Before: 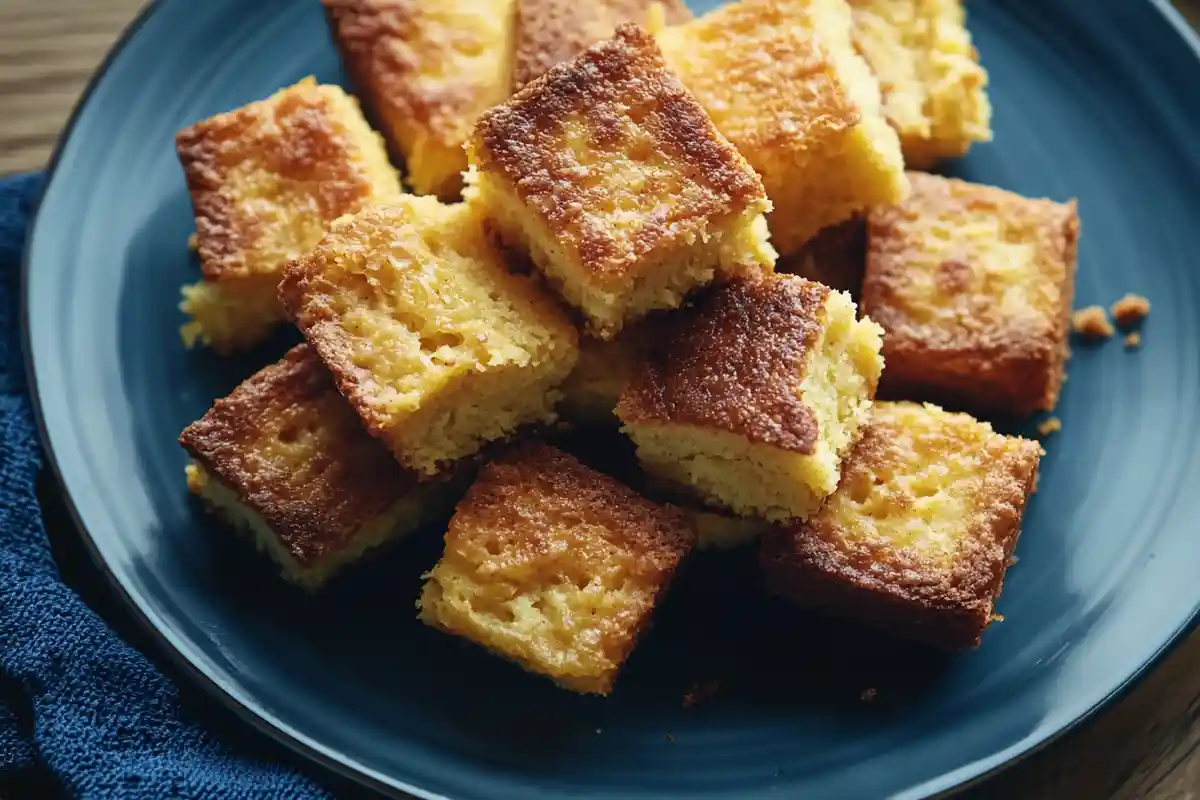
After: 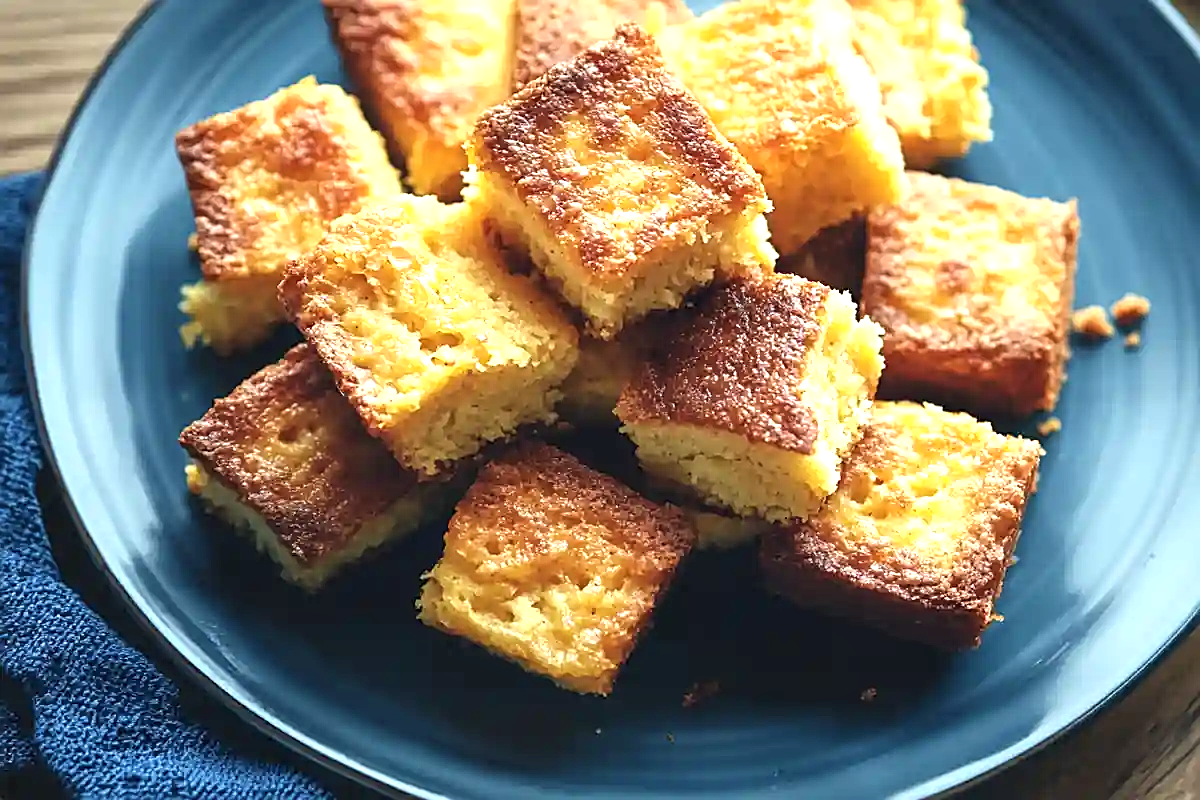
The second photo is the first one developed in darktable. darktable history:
sharpen: on, module defaults
local contrast: highlights 105%, shadows 103%, detail 119%, midtone range 0.2
exposure: black level correction 0, exposure 0.893 EV, compensate highlight preservation false
contrast brightness saturation: contrast 0.05, brightness 0.059, saturation 0.013
